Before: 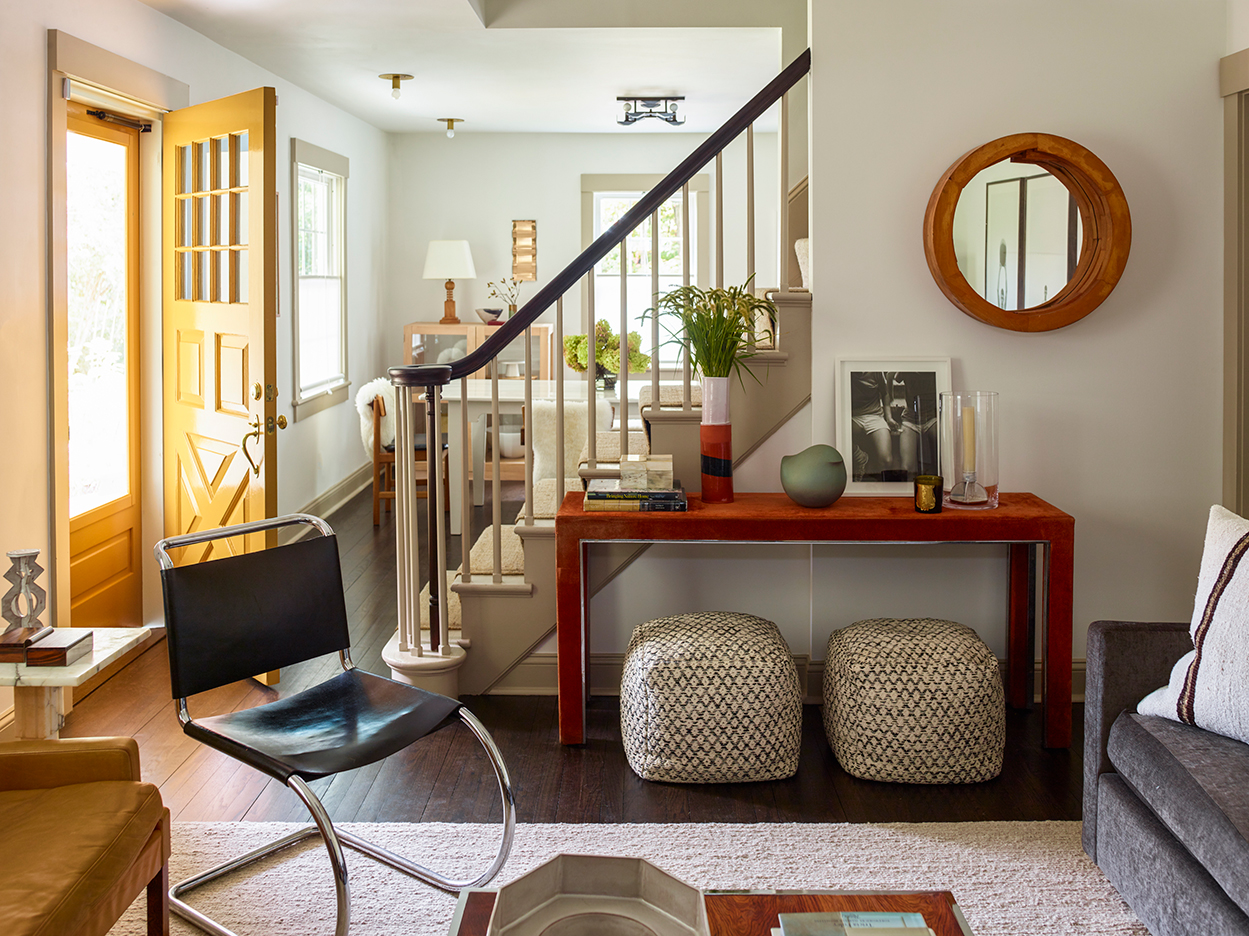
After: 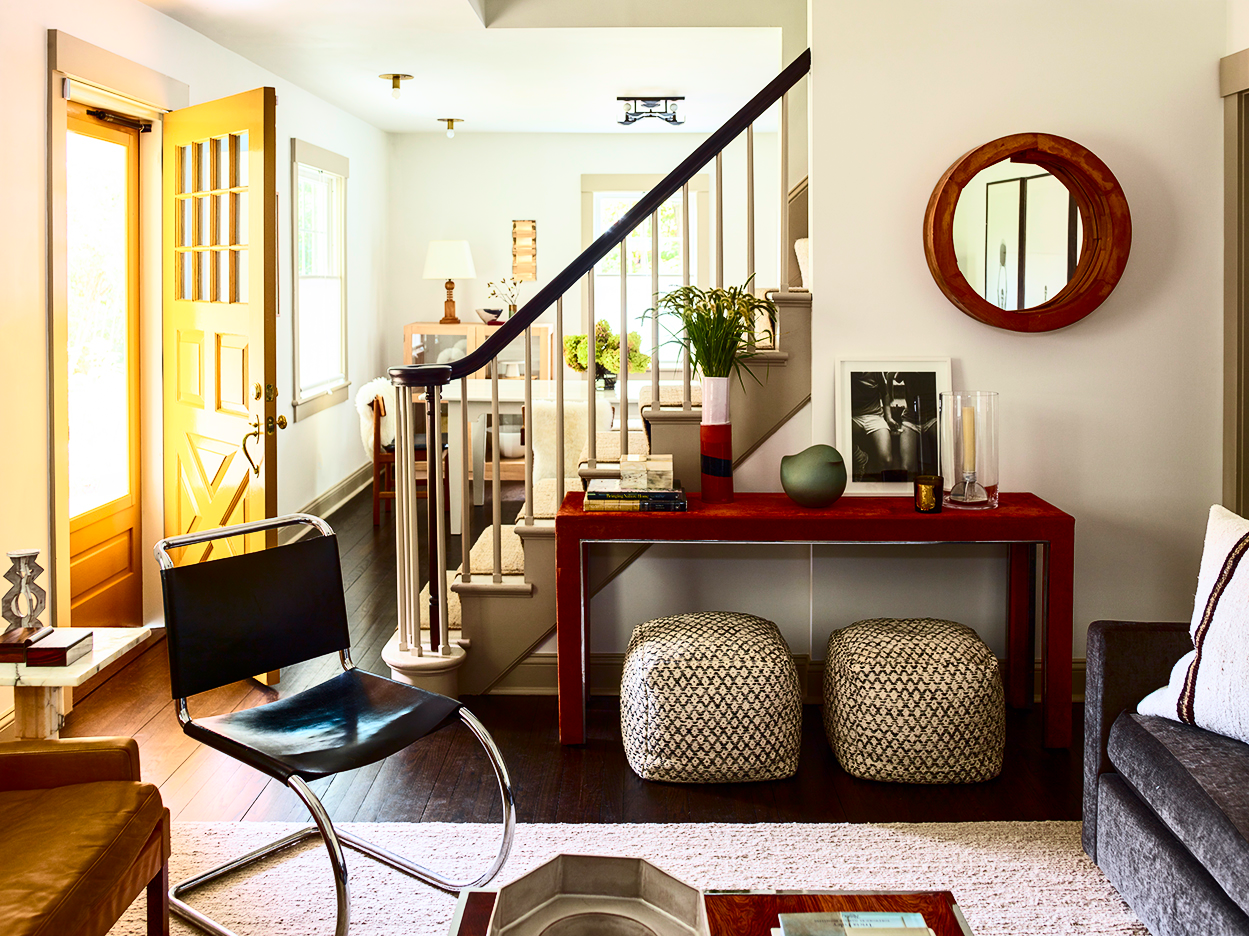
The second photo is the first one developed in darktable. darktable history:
contrast brightness saturation: contrast 0.412, brightness 0.044, saturation 0.263
